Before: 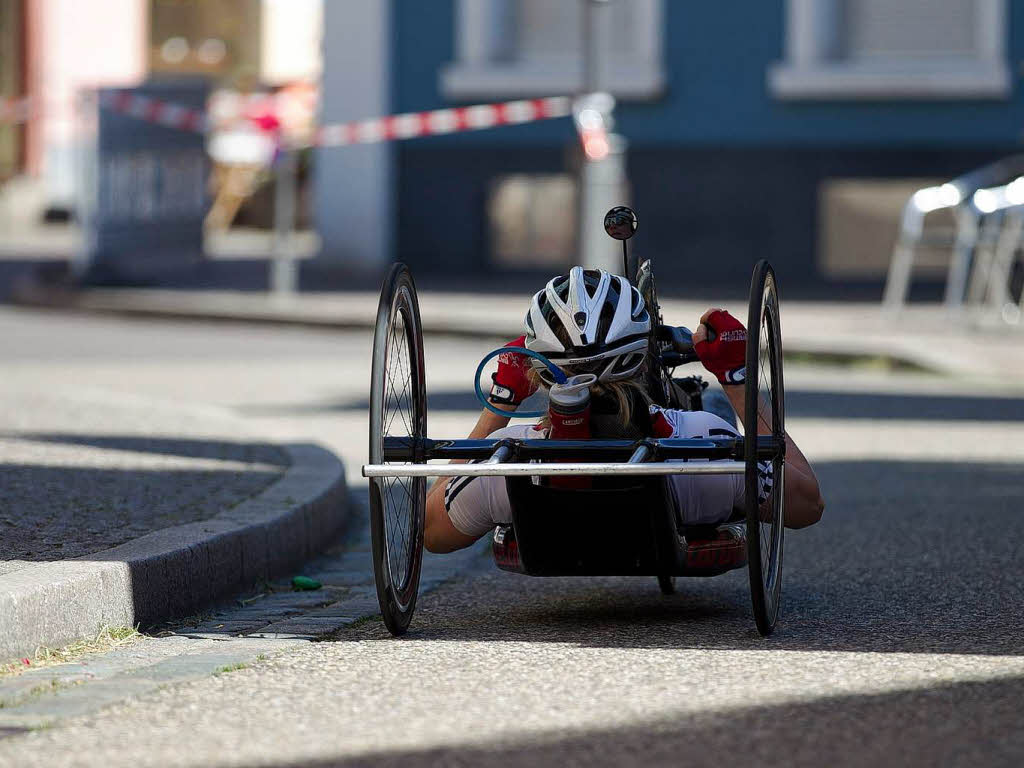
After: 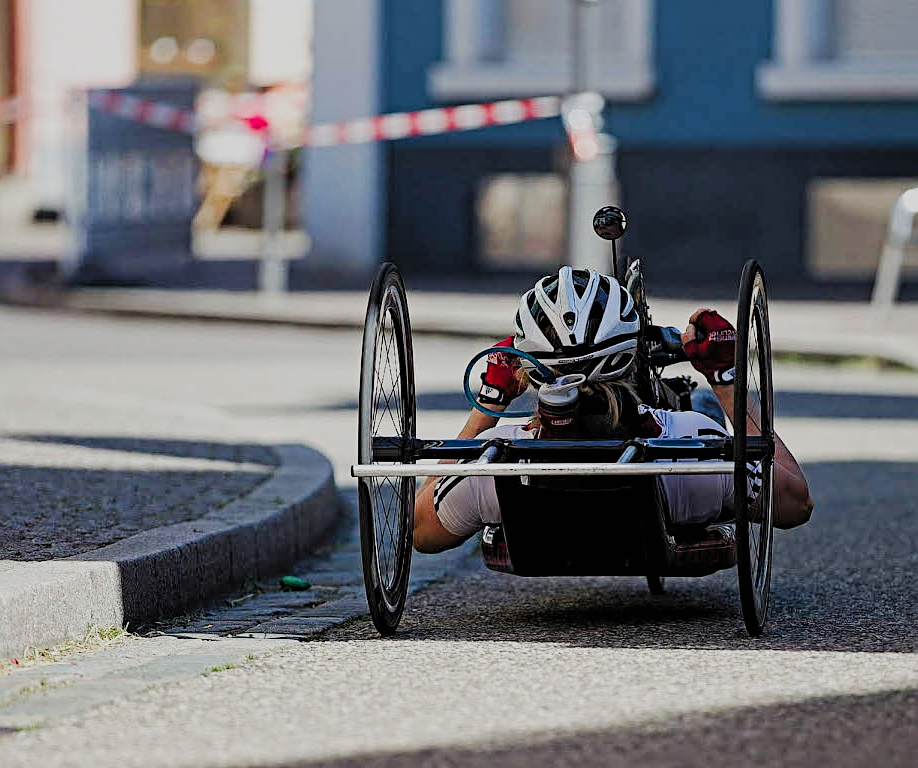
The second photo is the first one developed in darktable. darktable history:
contrast brightness saturation: brightness 0.09, saturation 0.191
sharpen: on, module defaults
crop and rotate: left 1.169%, right 9.178%
contrast equalizer: octaves 7, y [[0.5, 0.5, 0.501, 0.63, 0.504, 0.5], [0.5 ×6], [0.5 ×6], [0 ×6], [0 ×6]]
filmic rgb: black relative exposure -7.65 EV, white relative exposure 4.56 EV, hardness 3.61, preserve chrominance no, color science v5 (2021), contrast in shadows safe, contrast in highlights safe
